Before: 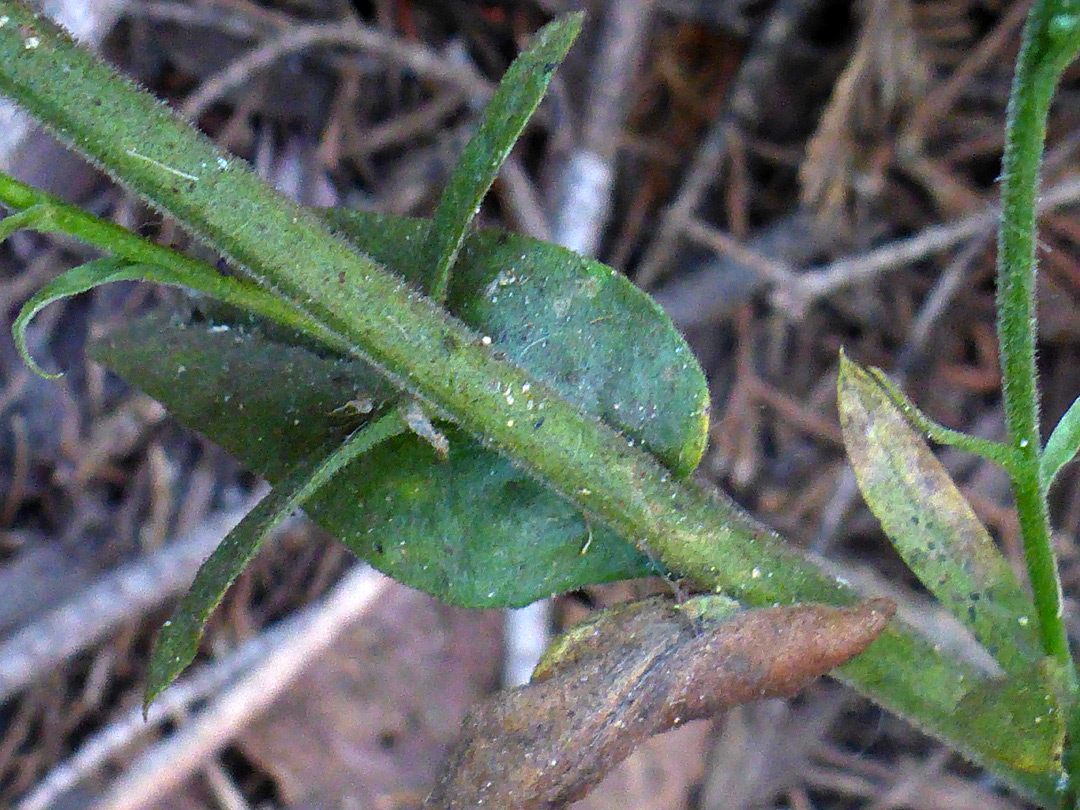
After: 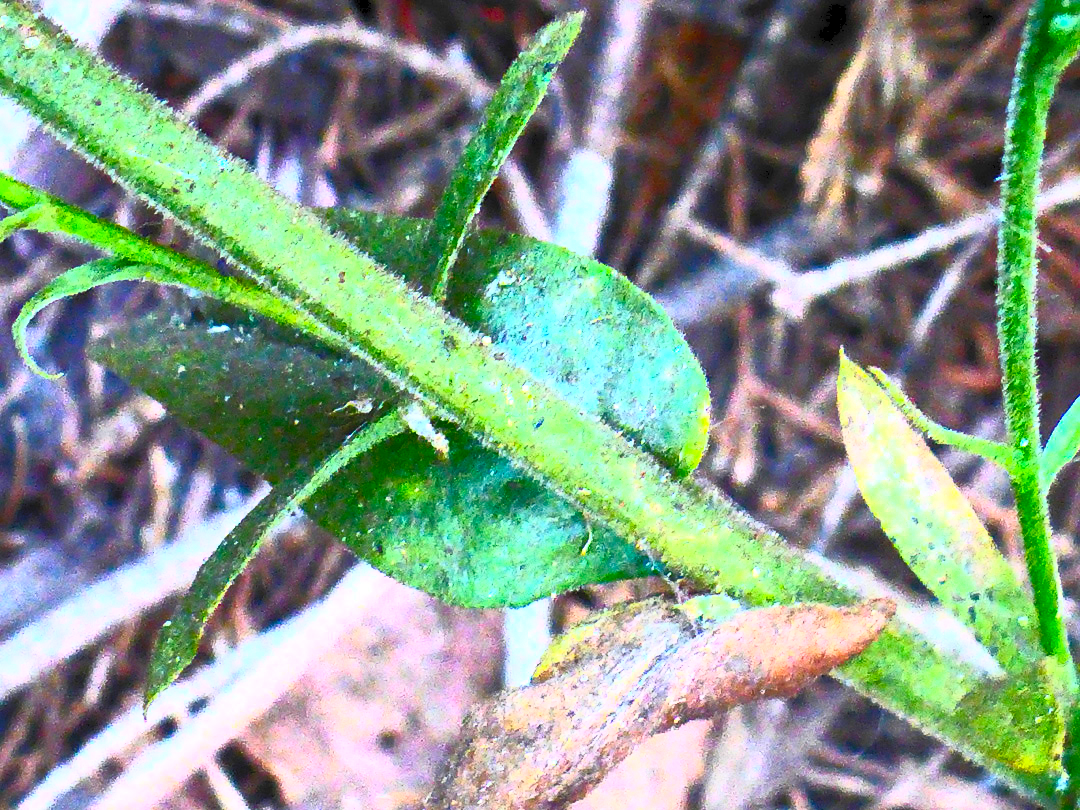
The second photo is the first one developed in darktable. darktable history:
contrast brightness saturation: contrast 0.988, brightness 0.99, saturation 0.995
